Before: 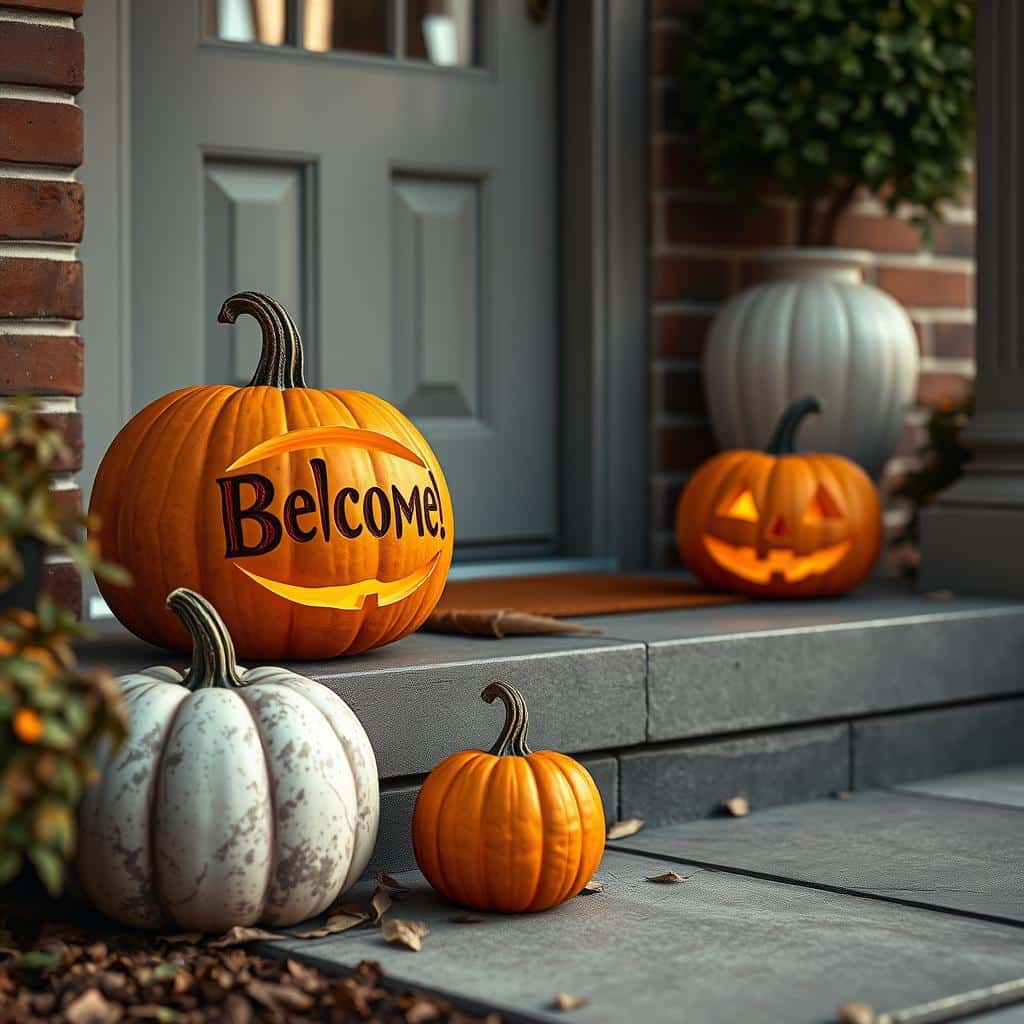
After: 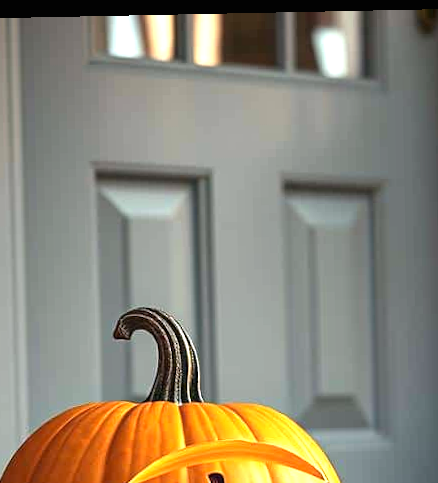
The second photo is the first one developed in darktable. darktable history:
rotate and perspective: rotation -1.17°, automatic cropping off
crop and rotate: left 10.817%, top 0.062%, right 47.194%, bottom 53.626%
white balance: red 1.009, blue 1.027
exposure: black level correction 0, exposure 0.9 EV, compensate highlight preservation false
